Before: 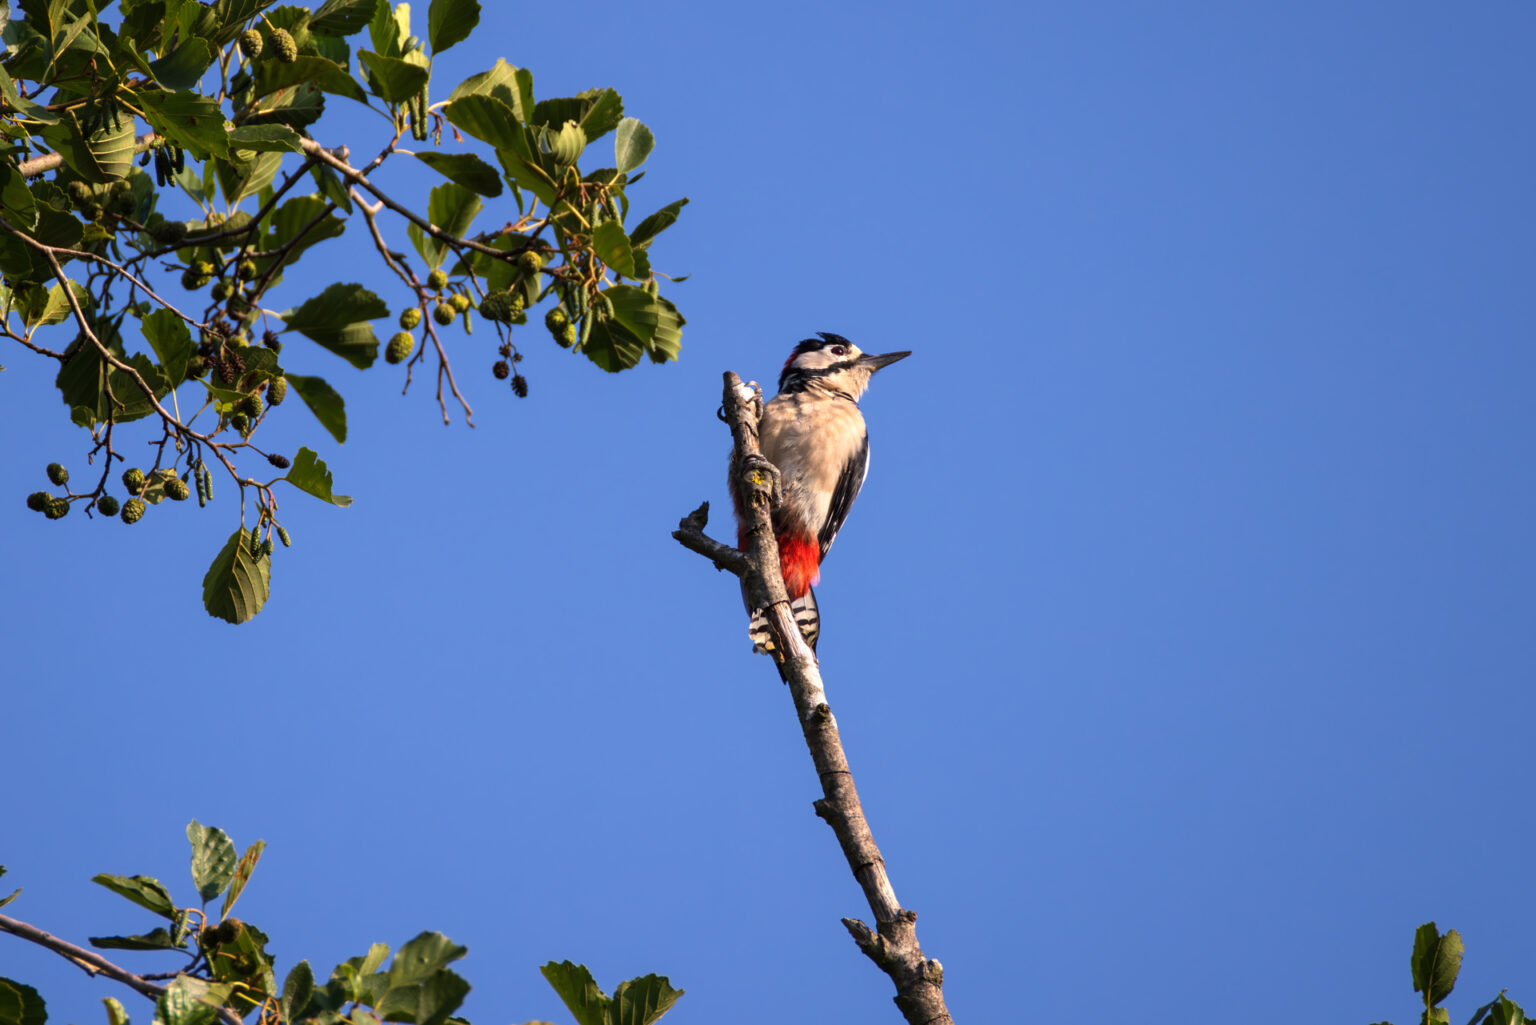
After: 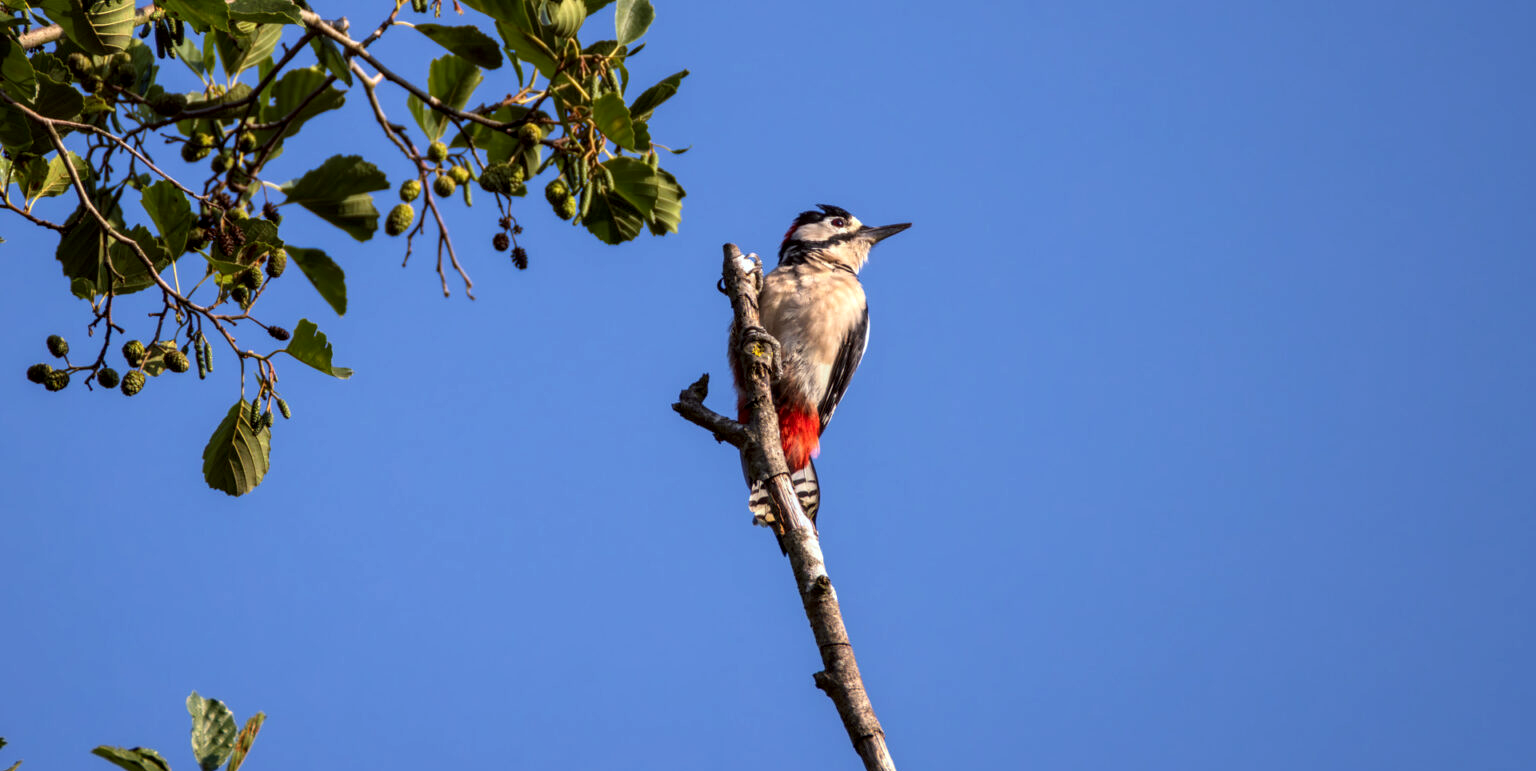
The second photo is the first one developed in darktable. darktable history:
color correction: highlights a* -2.98, highlights b* -2.36, shadows a* 2.22, shadows b* 2.64
local contrast: detail 130%
crop and rotate: top 12.493%, bottom 12.195%
